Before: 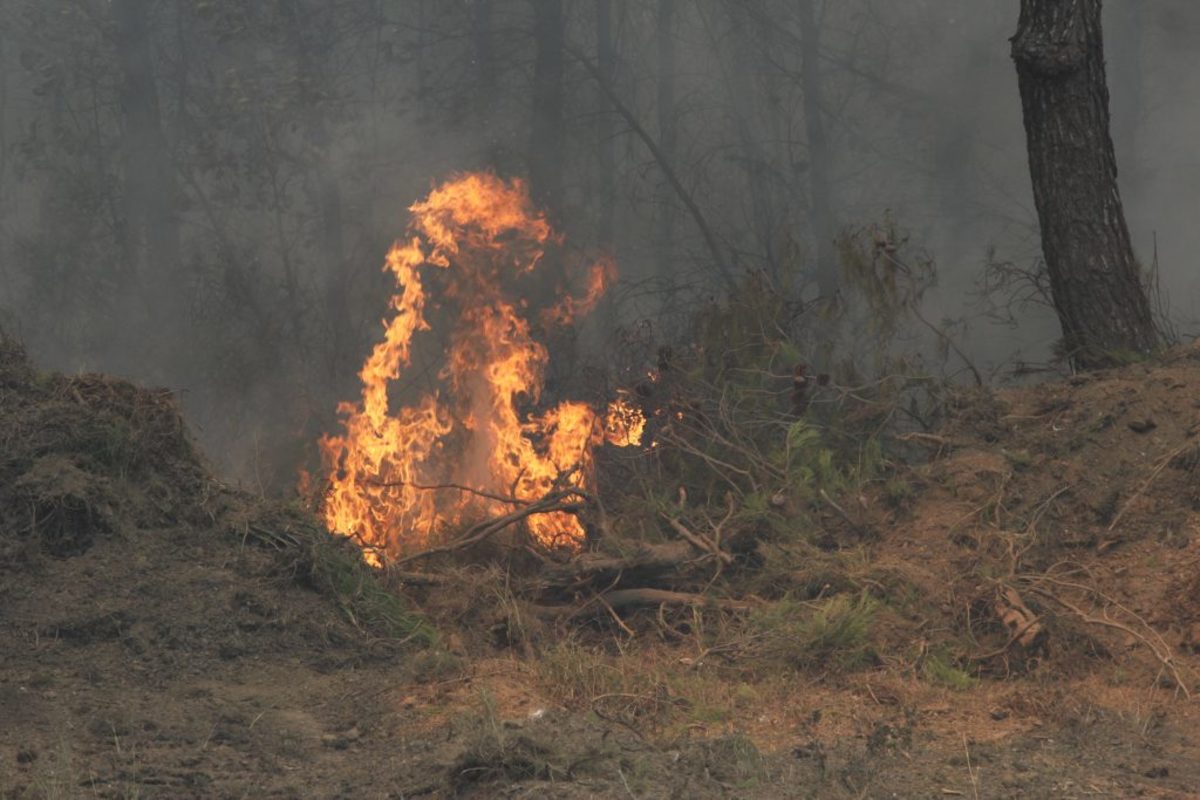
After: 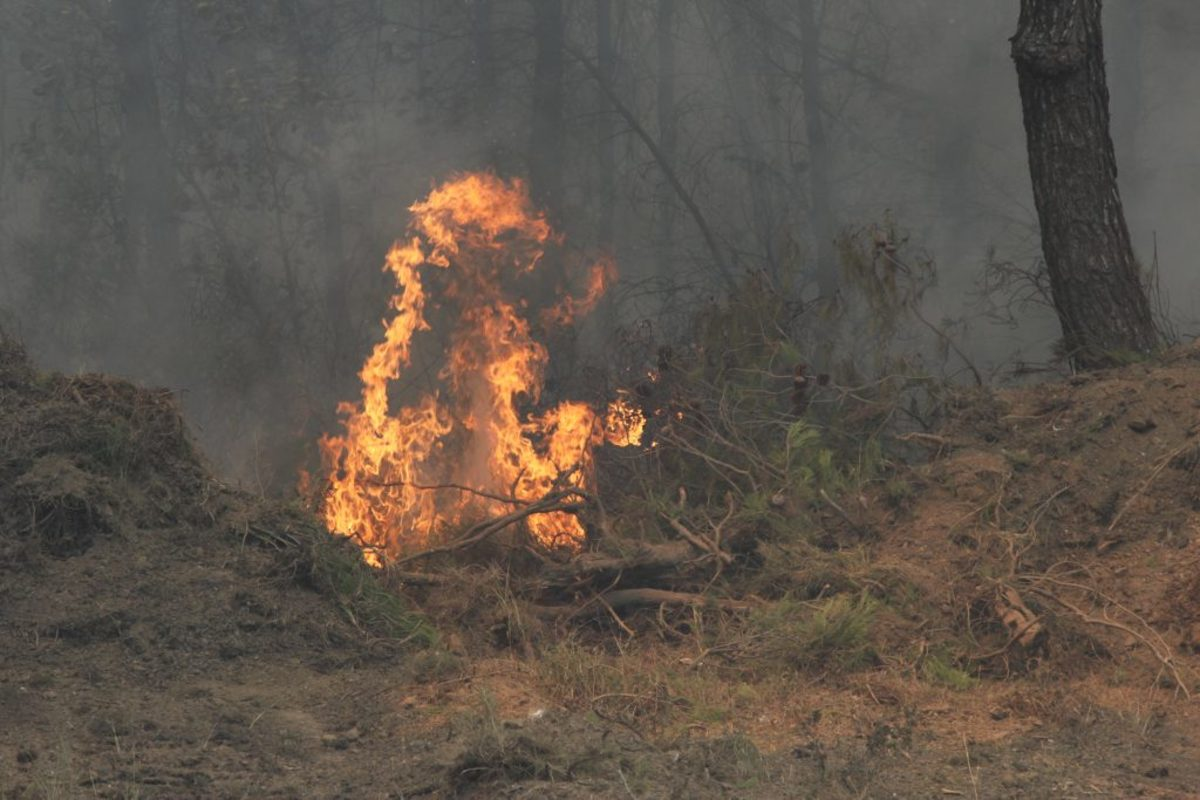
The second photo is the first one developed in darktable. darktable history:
shadows and highlights: shadows 24.55, highlights -79.14, soften with gaussian
